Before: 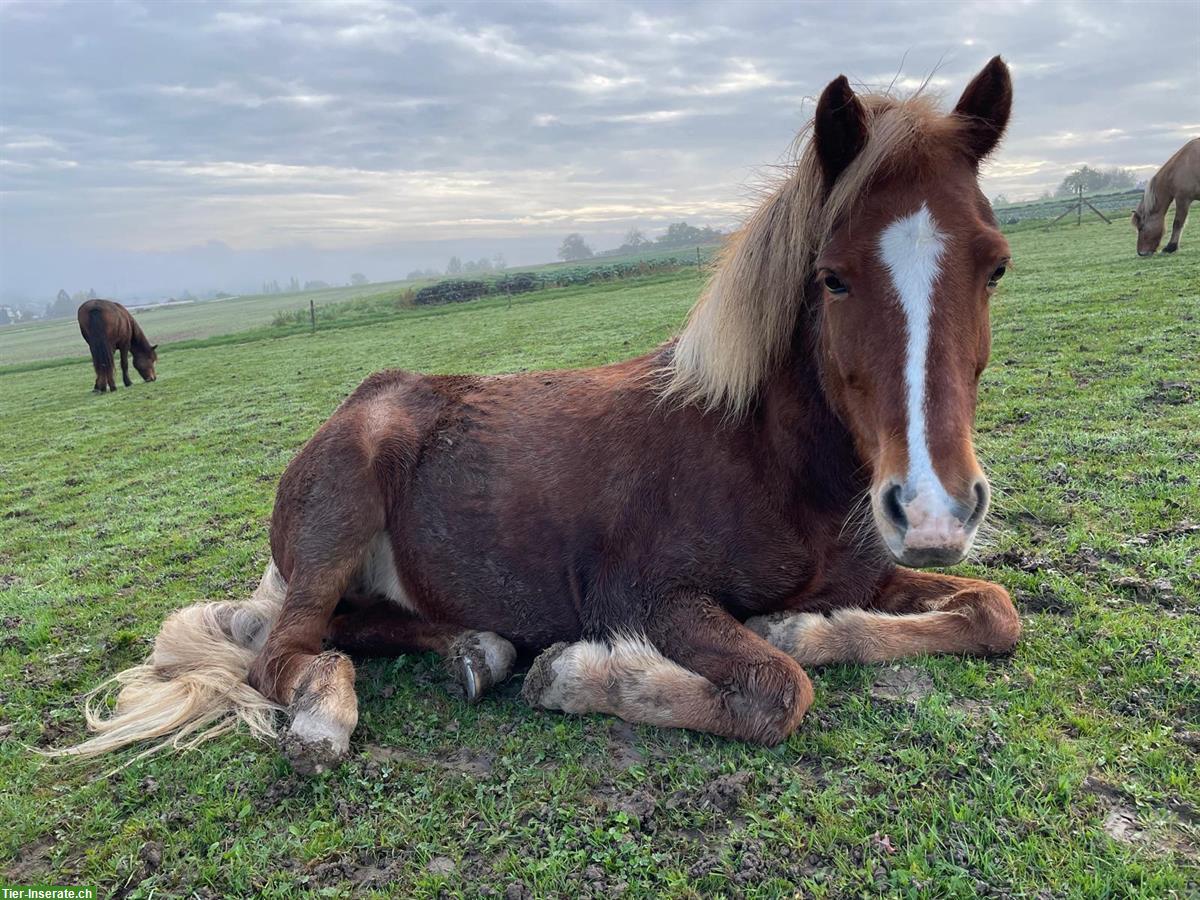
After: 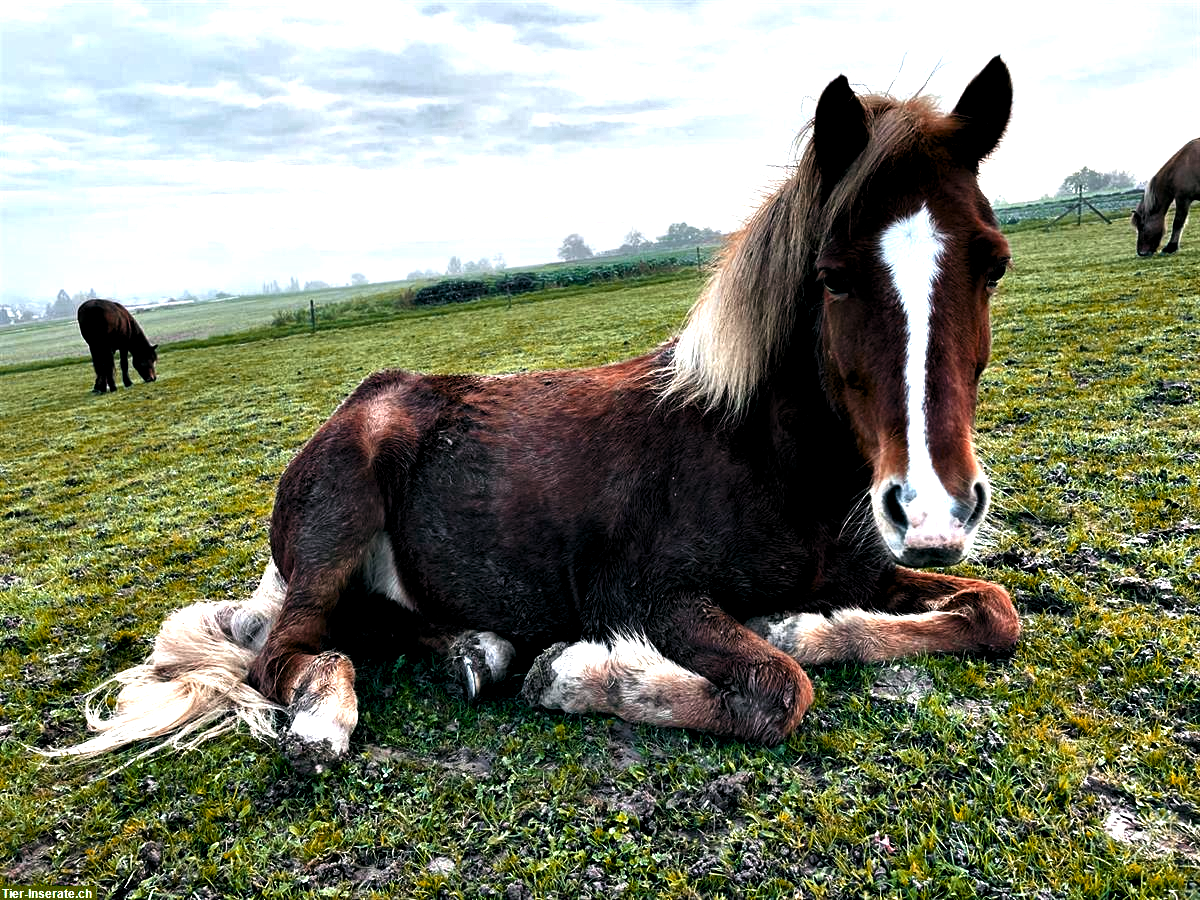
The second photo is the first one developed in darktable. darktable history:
contrast equalizer: octaves 7, y [[0.6 ×6], [0.55 ×6], [0 ×6], [0 ×6], [0 ×6]]
color zones: curves: ch0 [(0, 0.299) (0.25, 0.383) (0.456, 0.352) (0.736, 0.571)]; ch1 [(0, 0.63) (0.151, 0.568) (0.254, 0.416) (0.47, 0.558) (0.732, 0.37) (0.909, 0.492)]; ch2 [(0.004, 0.604) (0.158, 0.443) (0.257, 0.403) (0.761, 0.468)]
levels: levels [0.044, 0.475, 0.791]
color balance rgb: power › hue 307.82°, global offset › luminance -0.341%, global offset › chroma 0.113%, global offset › hue 163.76°, perceptual saturation grading › global saturation 20%, perceptual saturation grading › highlights -25.845%, perceptual saturation grading › shadows 26.113%, global vibrance 20%
